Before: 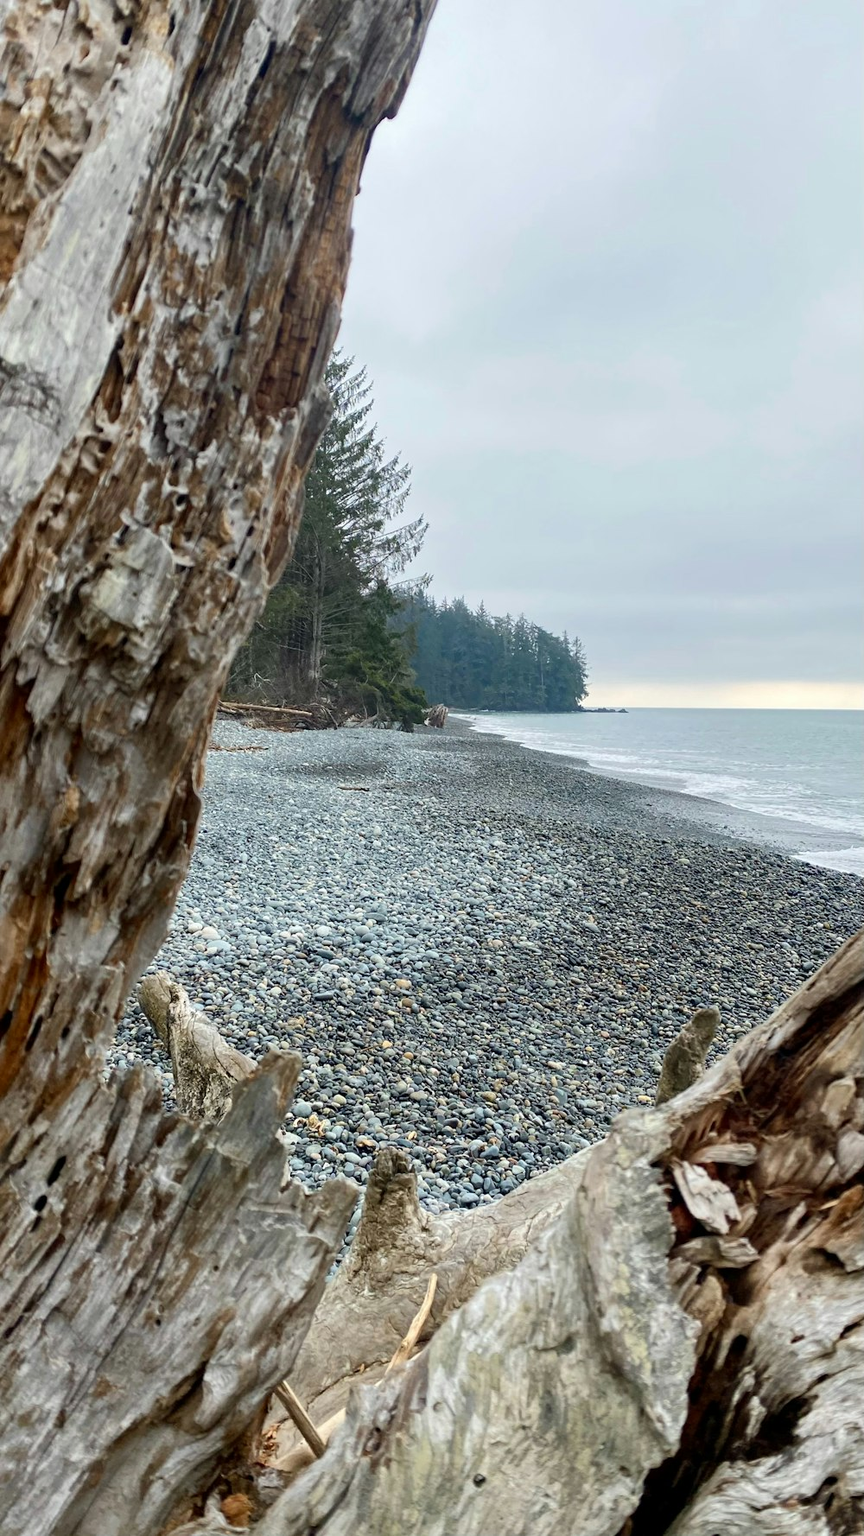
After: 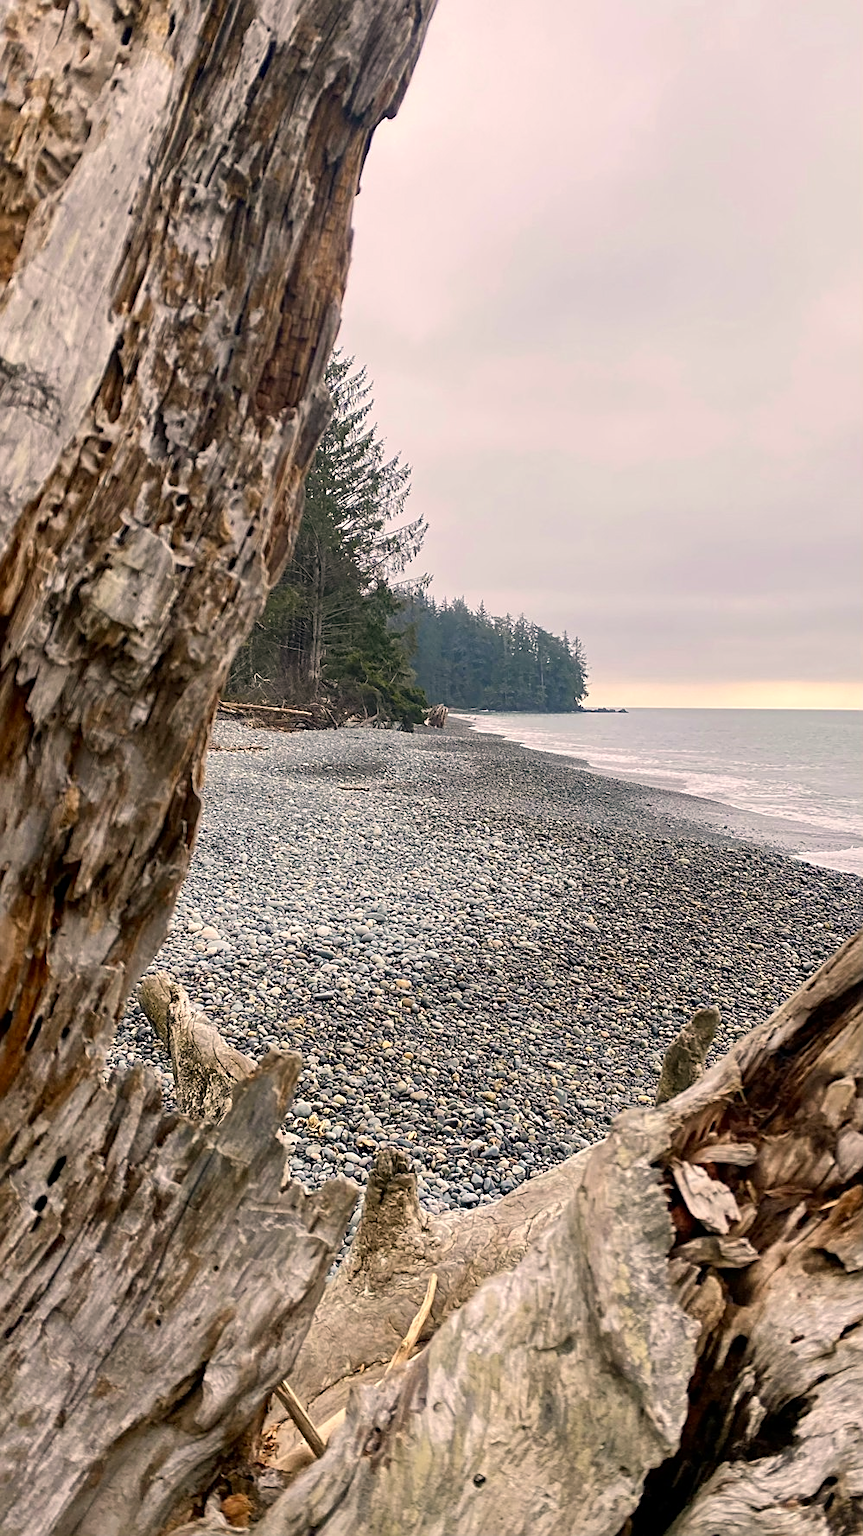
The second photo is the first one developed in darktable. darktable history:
exposure: compensate highlight preservation false
color correction: highlights a* 11.87, highlights b* 12.08
sharpen: on, module defaults
